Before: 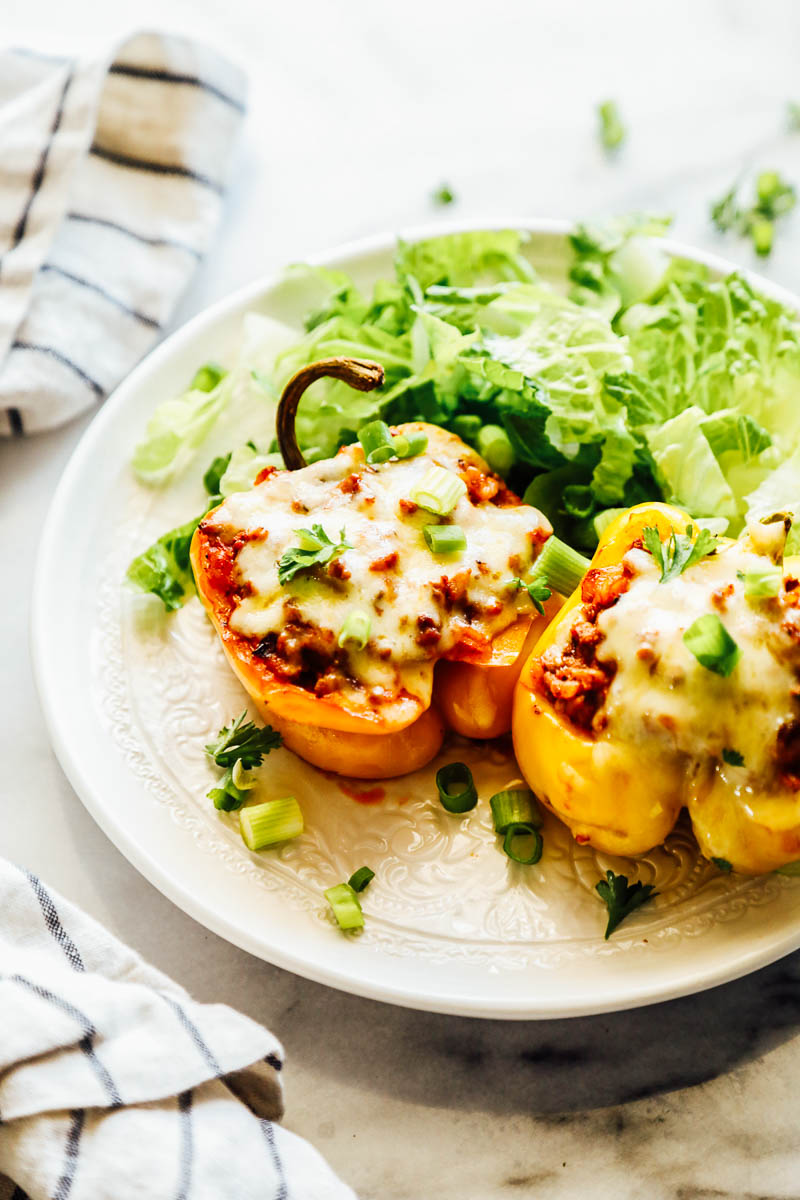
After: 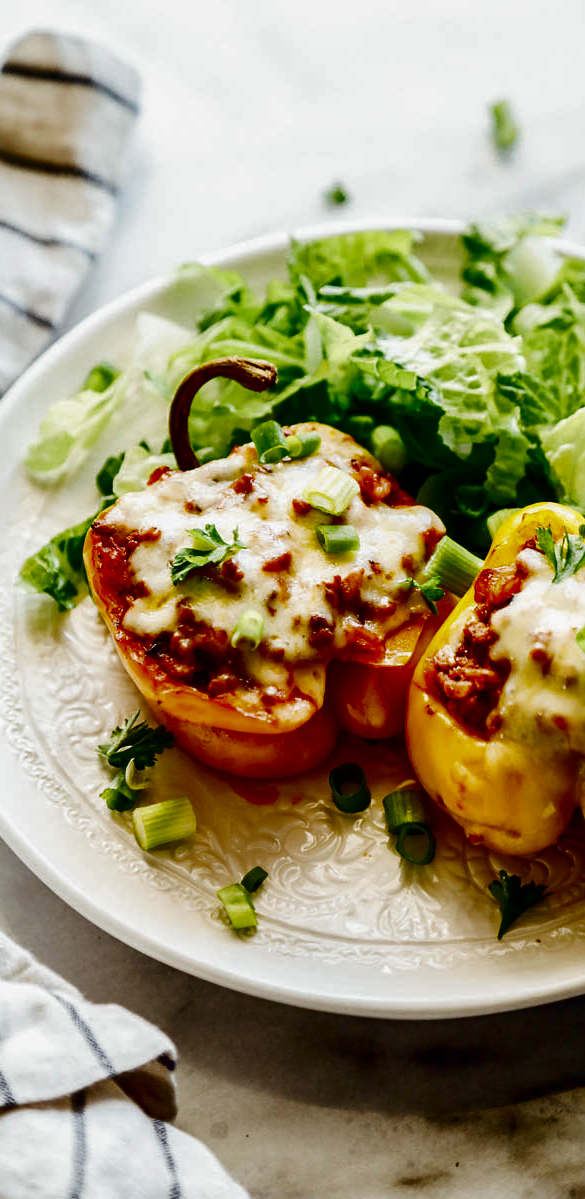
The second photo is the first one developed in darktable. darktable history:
crop: left 13.443%, right 13.31%
contrast brightness saturation: brightness -0.52
